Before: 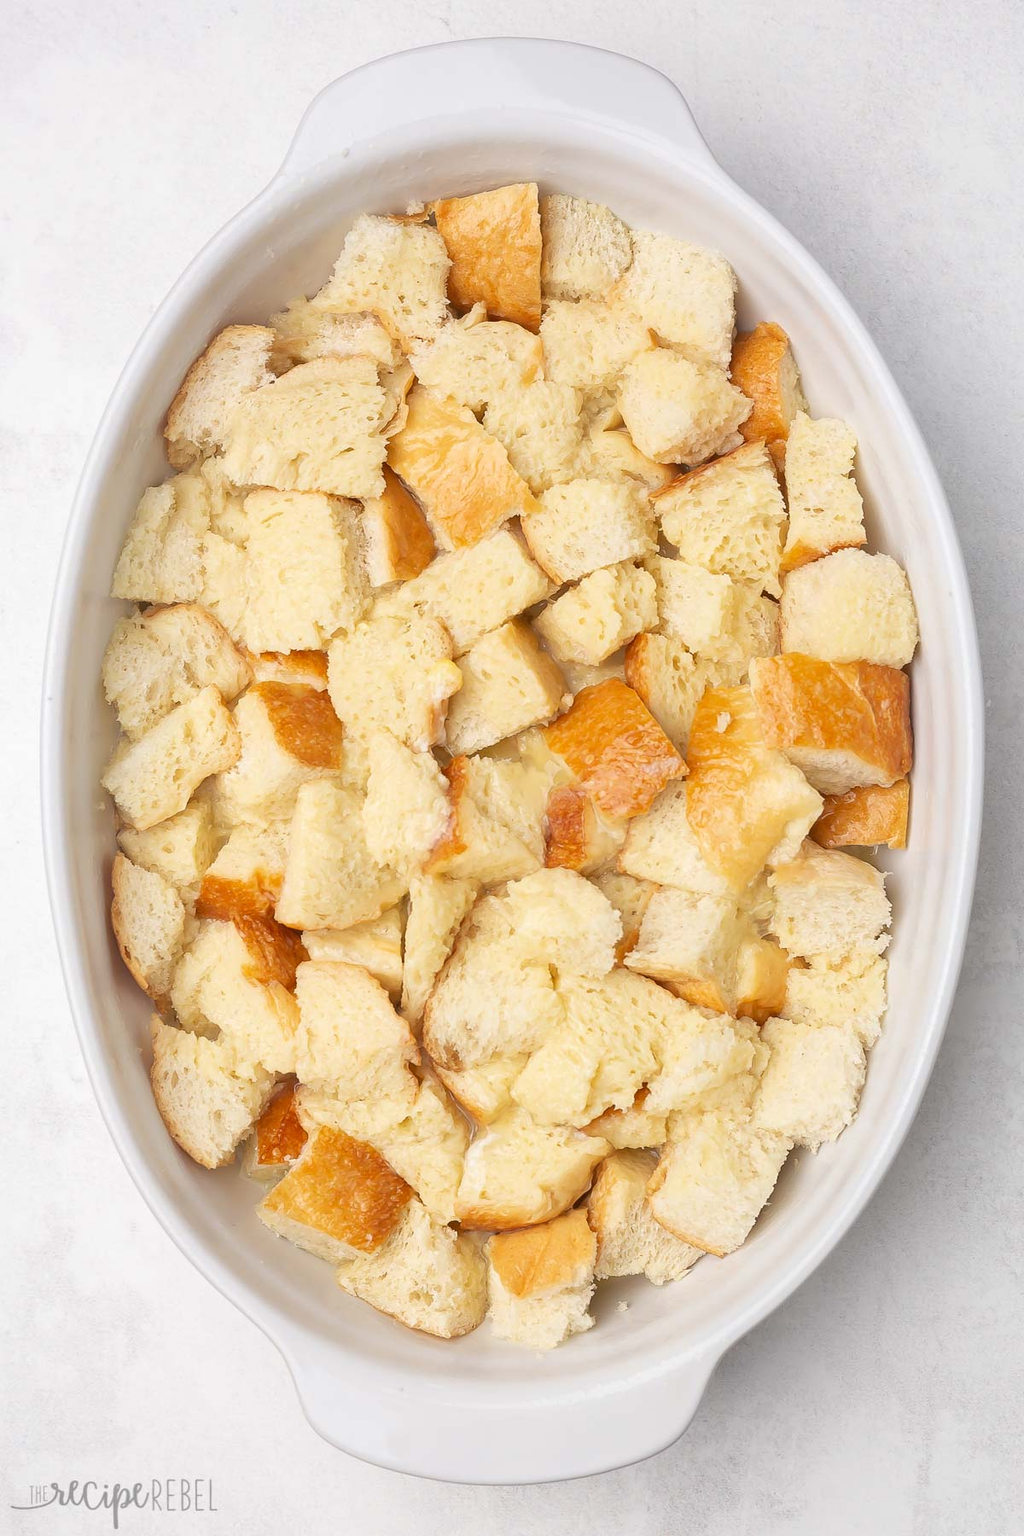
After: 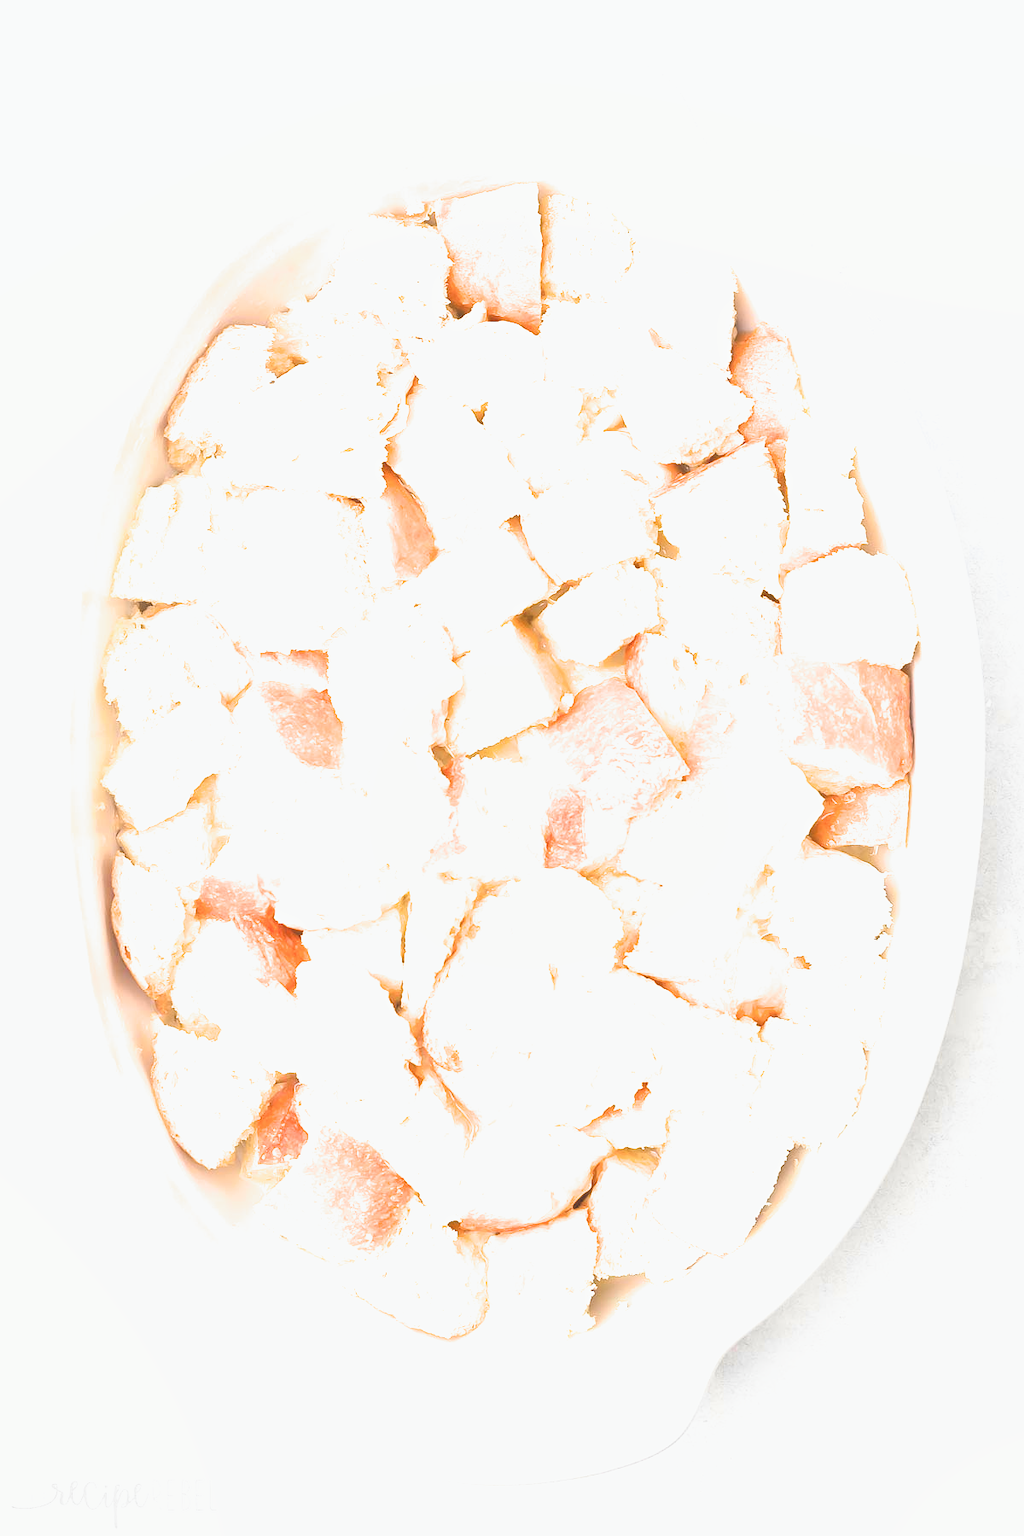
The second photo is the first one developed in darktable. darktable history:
local contrast: detail 69%
tone curve: curves: ch0 [(0, 0.012) (0.036, 0.035) (0.274, 0.288) (0.504, 0.536) (0.844, 0.84) (1, 0.983)]; ch1 [(0, 0) (0.389, 0.403) (0.462, 0.486) (0.499, 0.498) (0.511, 0.502) (0.536, 0.547) (0.579, 0.578) (0.626, 0.645) (0.749, 0.781) (1, 1)]; ch2 [(0, 0) (0.457, 0.486) (0.5, 0.5) (0.557, 0.561) (0.614, 0.622) (0.704, 0.732) (1, 1)], color space Lab, independent channels, preserve colors none
exposure: exposure 0.951 EV, compensate highlight preservation false
filmic rgb: black relative exposure -3.62 EV, white relative exposure 2.13 EV, threshold 3.06 EV, hardness 3.64, enable highlight reconstruction true
